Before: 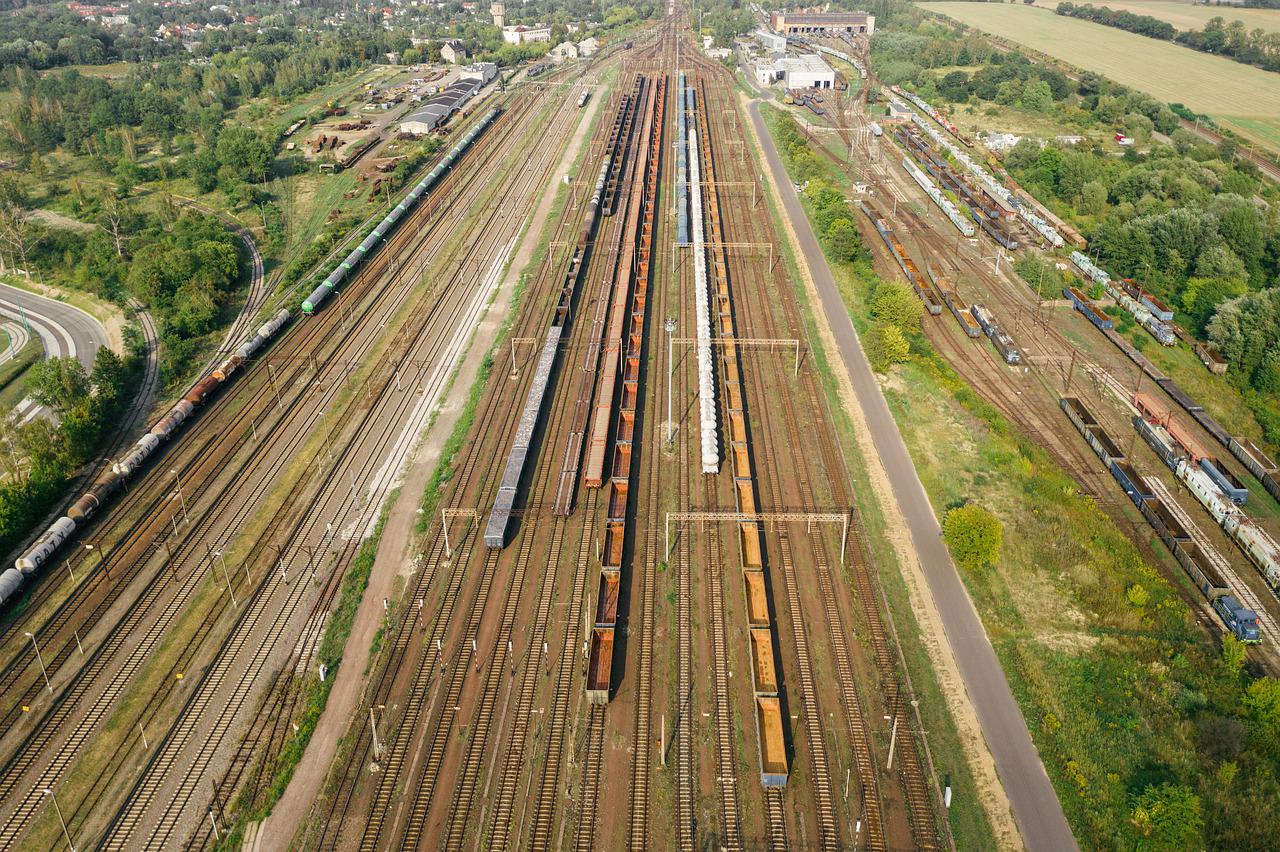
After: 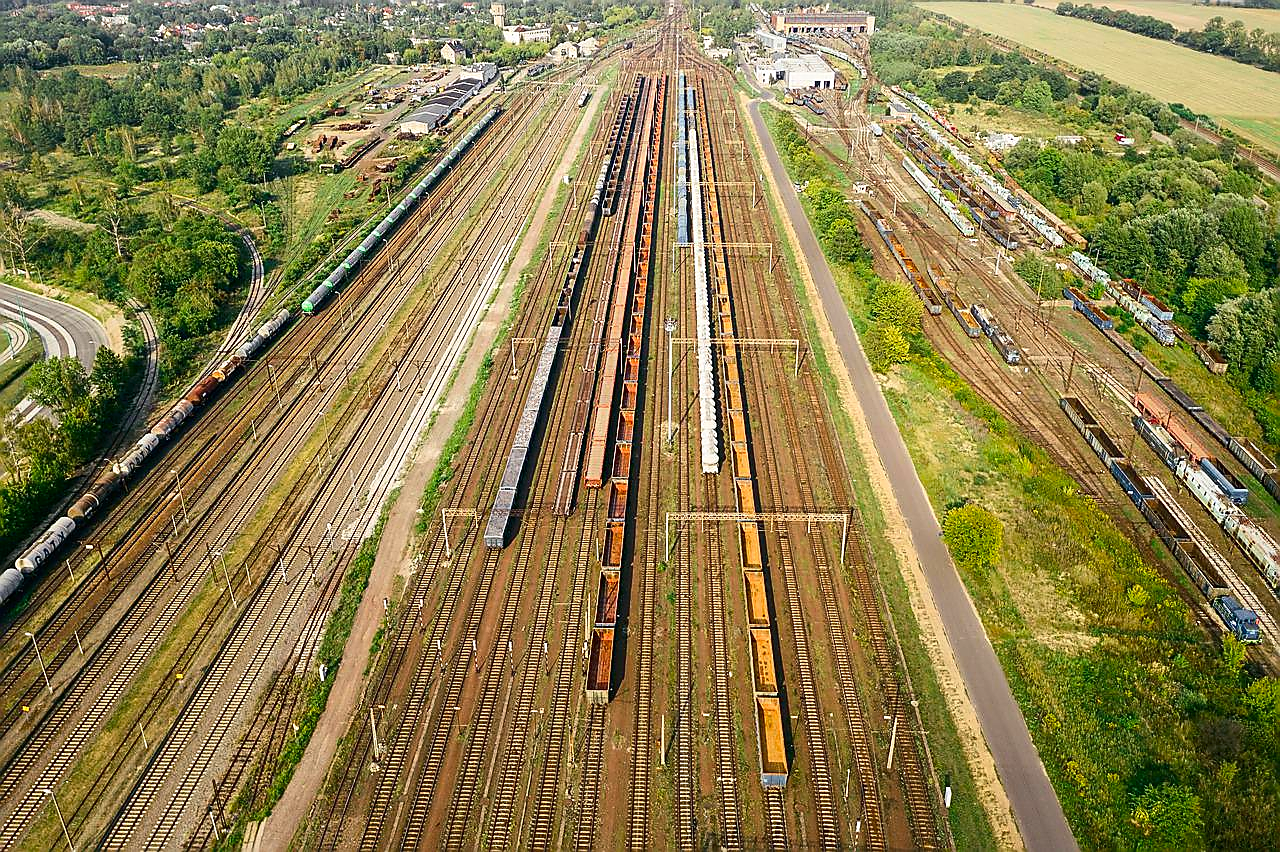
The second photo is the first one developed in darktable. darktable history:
sharpen: radius 1.407, amount 1.263, threshold 0.739
contrast brightness saturation: contrast 0.17, saturation 0.302
